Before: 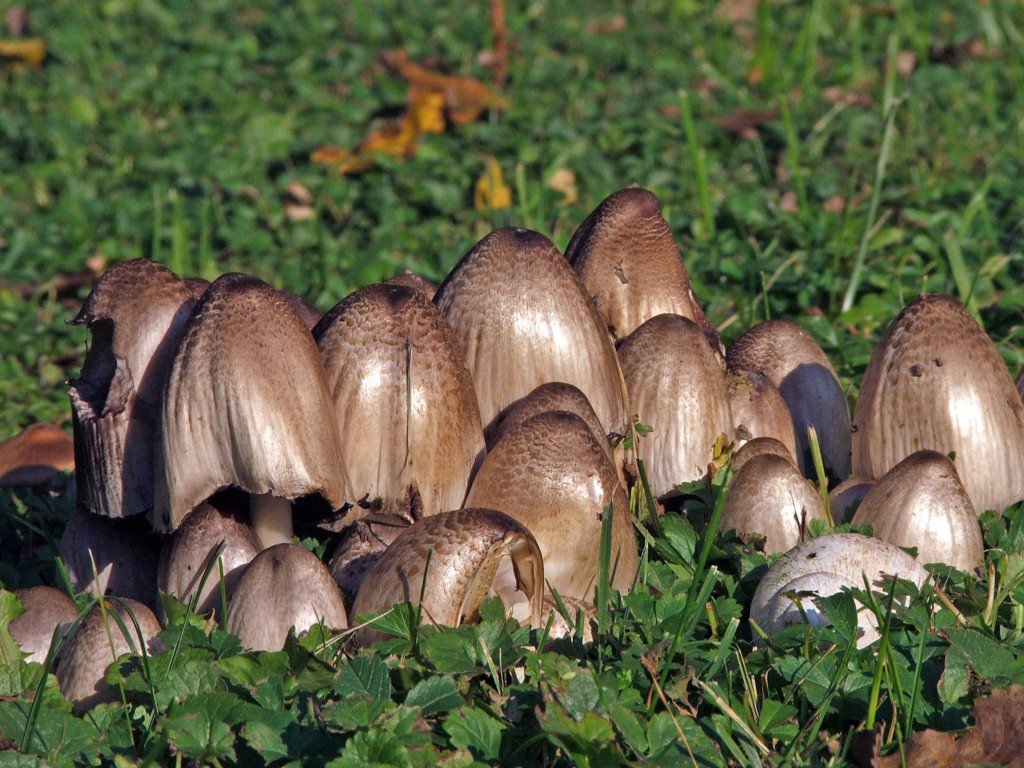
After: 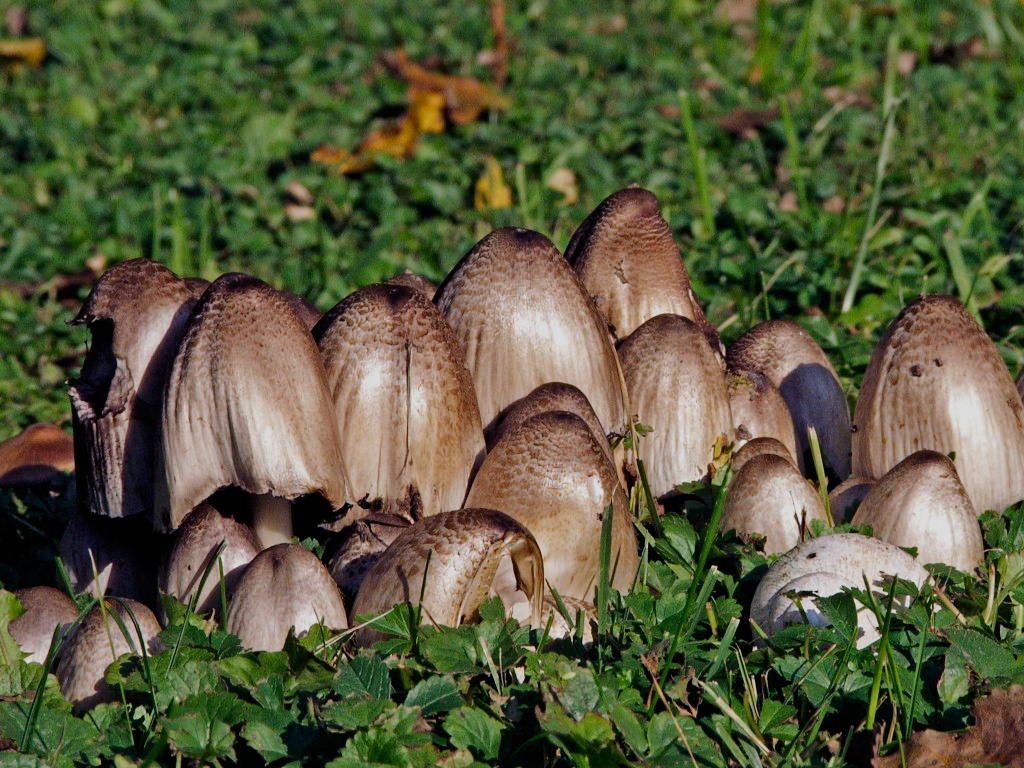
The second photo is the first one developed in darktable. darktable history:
contrast brightness saturation: contrast 0.143
filmic rgb: black relative exposure -7.65 EV, white relative exposure 4.56 EV, hardness 3.61, preserve chrominance no, color science v4 (2020), contrast in shadows soft
